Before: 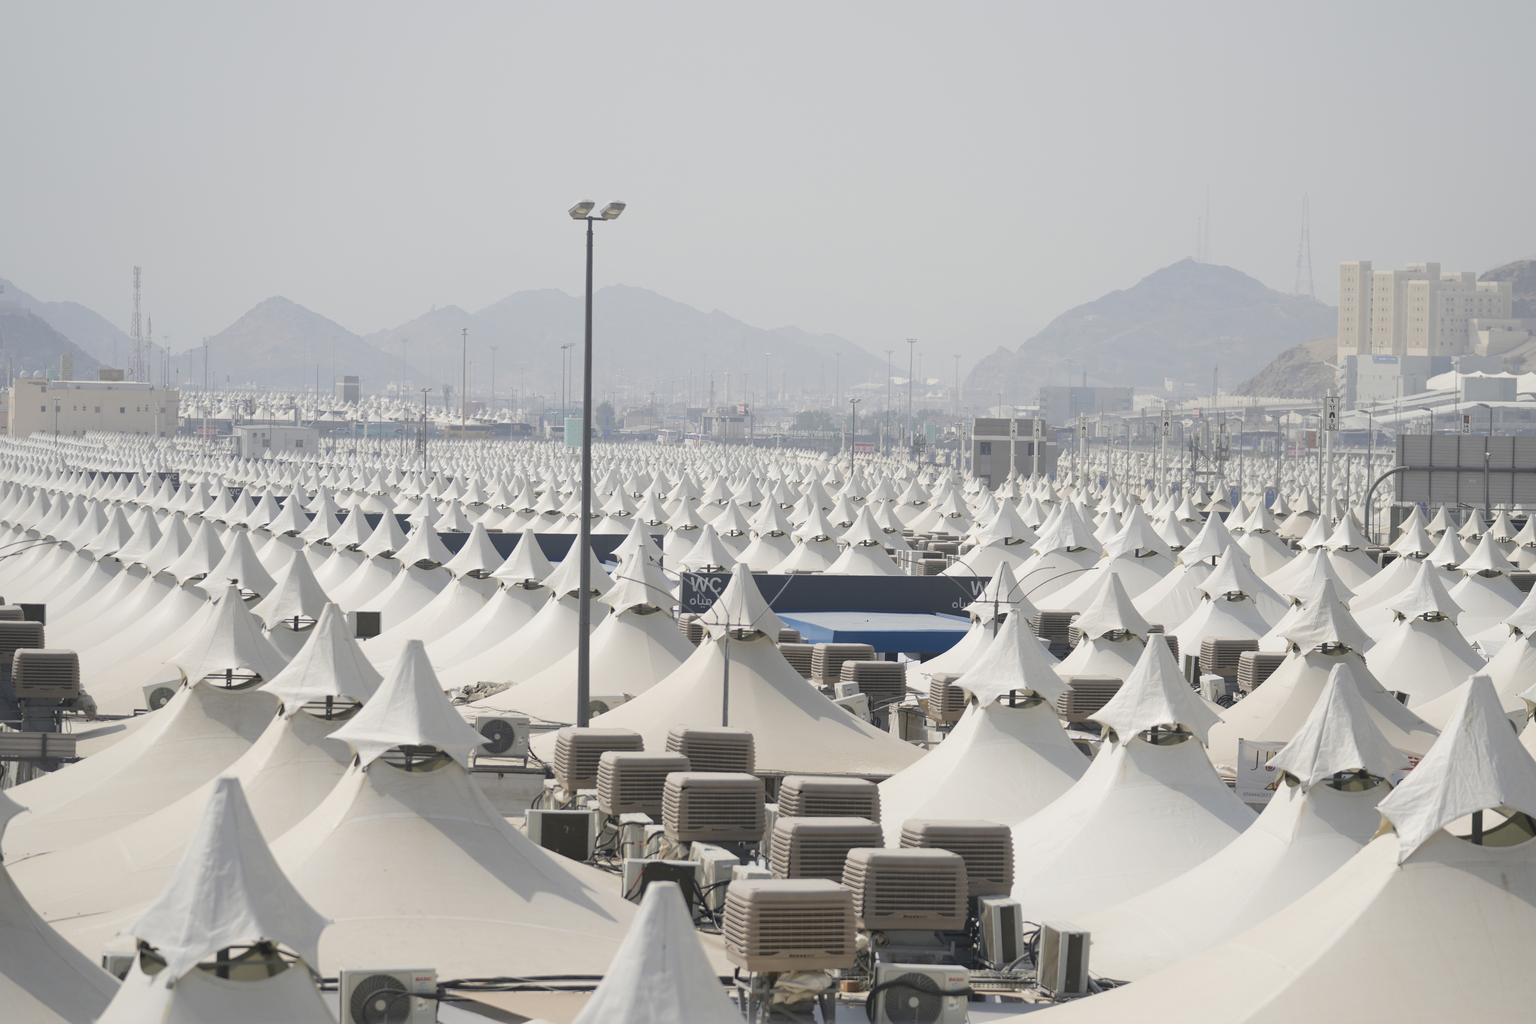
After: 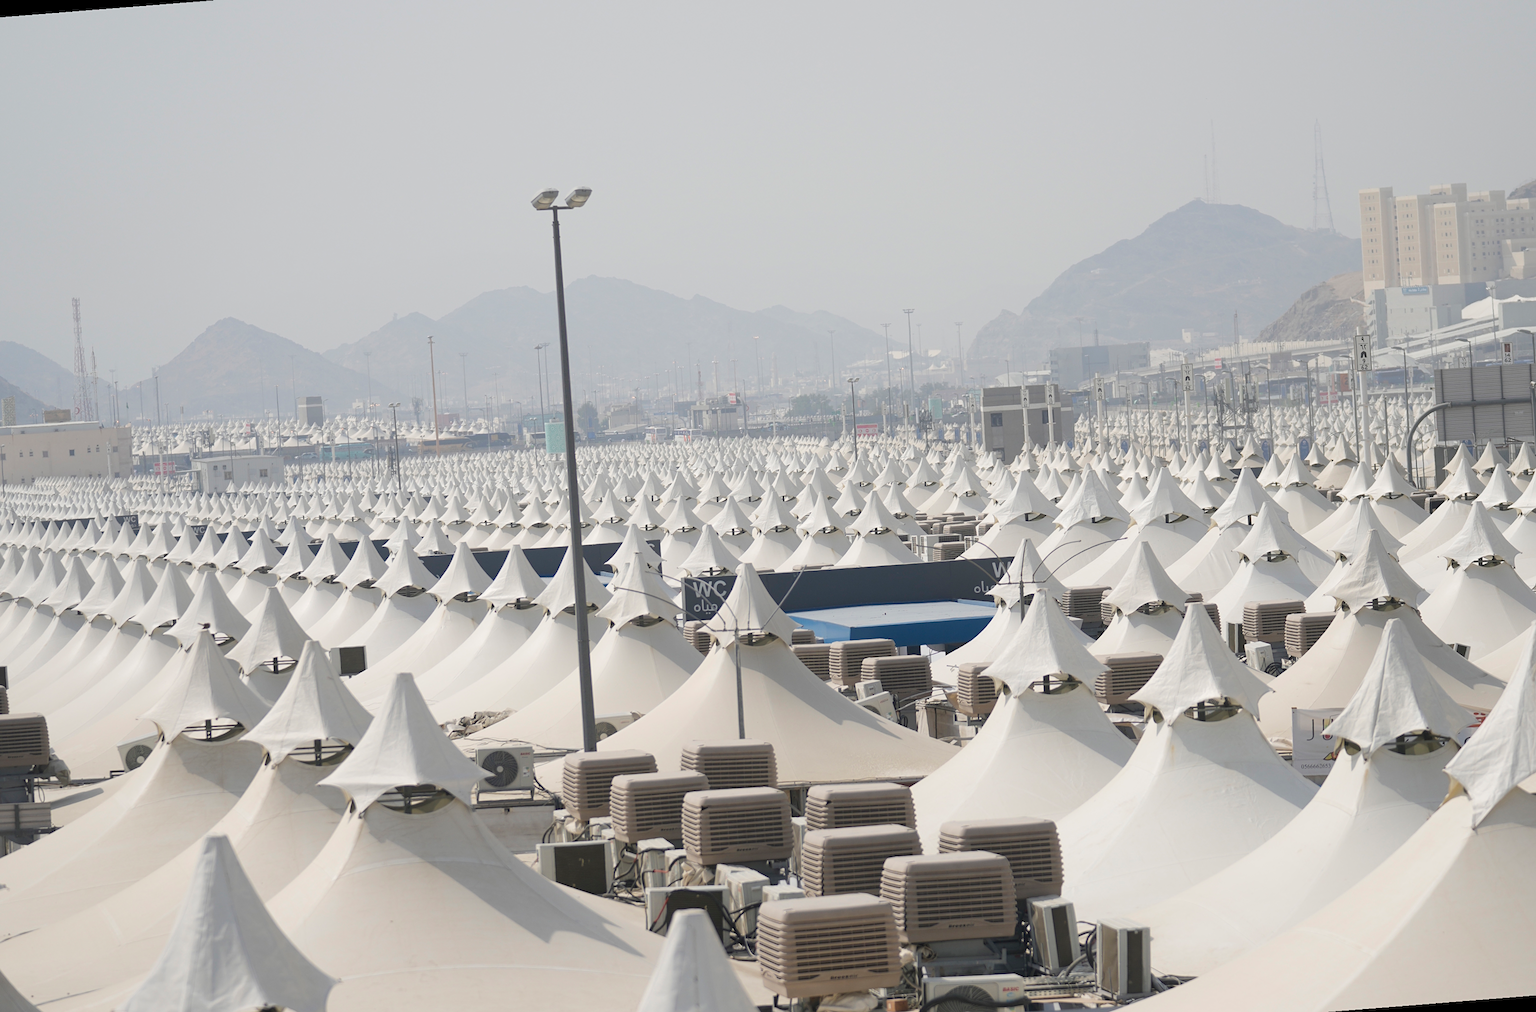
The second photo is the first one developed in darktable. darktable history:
sharpen: amount 0.2
rotate and perspective: rotation -4.57°, crop left 0.054, crop right 0.944, crop top 0.087, crop bottom 0.914
